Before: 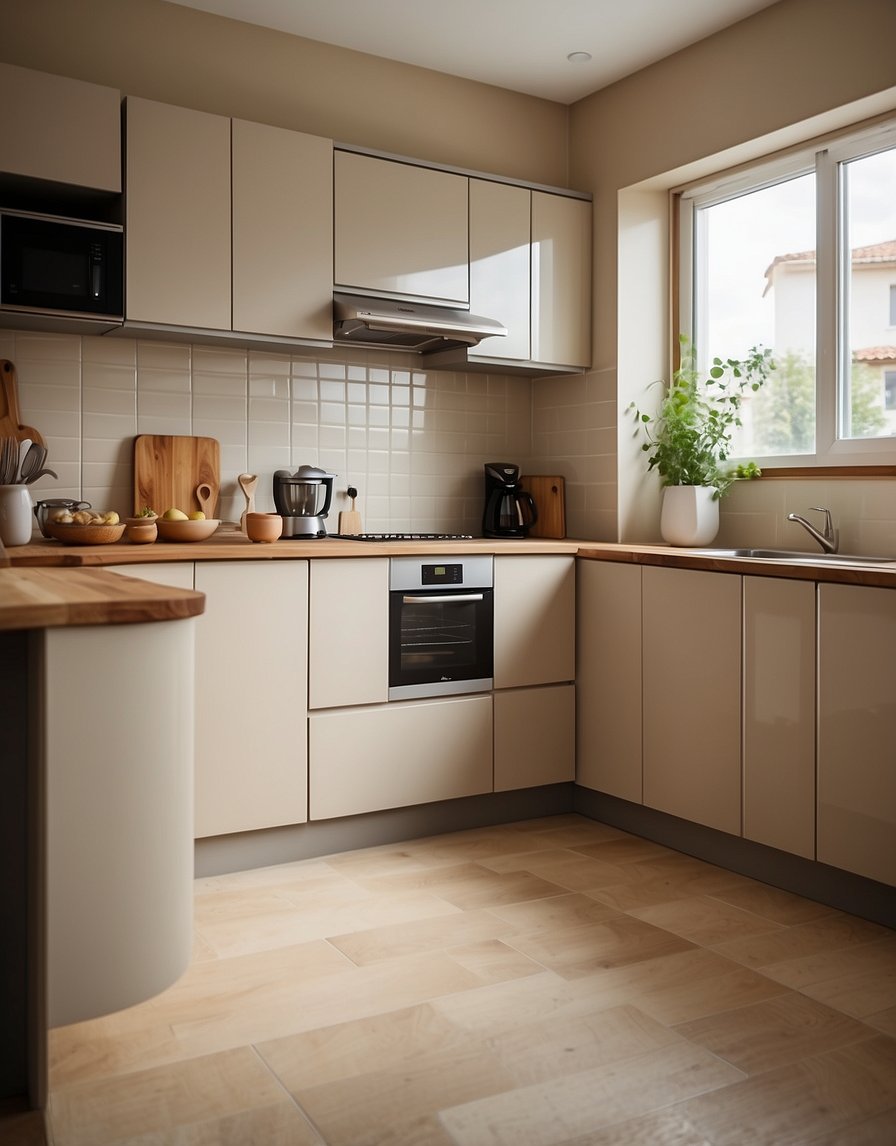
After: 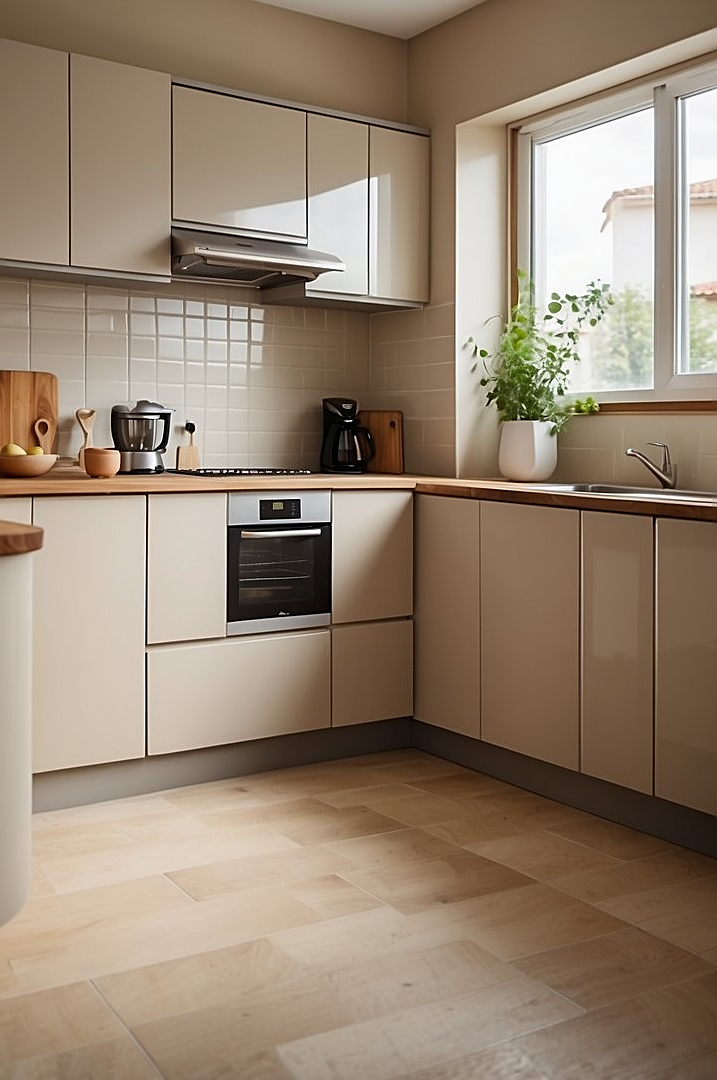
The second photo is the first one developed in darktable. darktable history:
crop and rotate: left 18.099%, top 5.73%, right 1.812%
sharpen: on, module defaults
